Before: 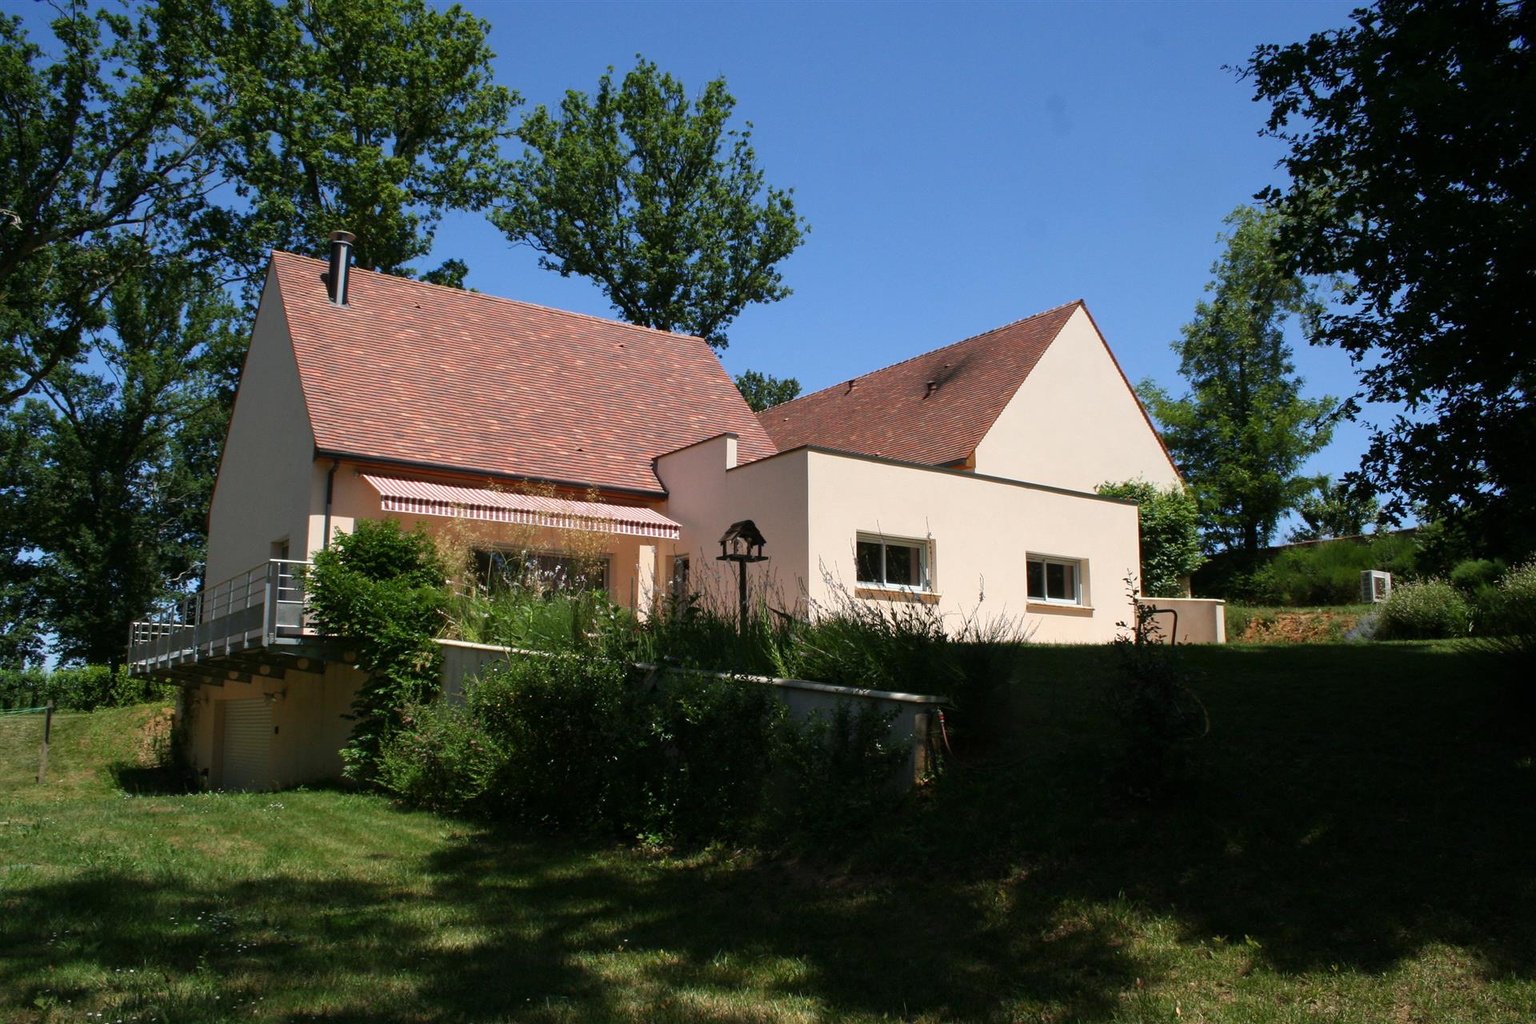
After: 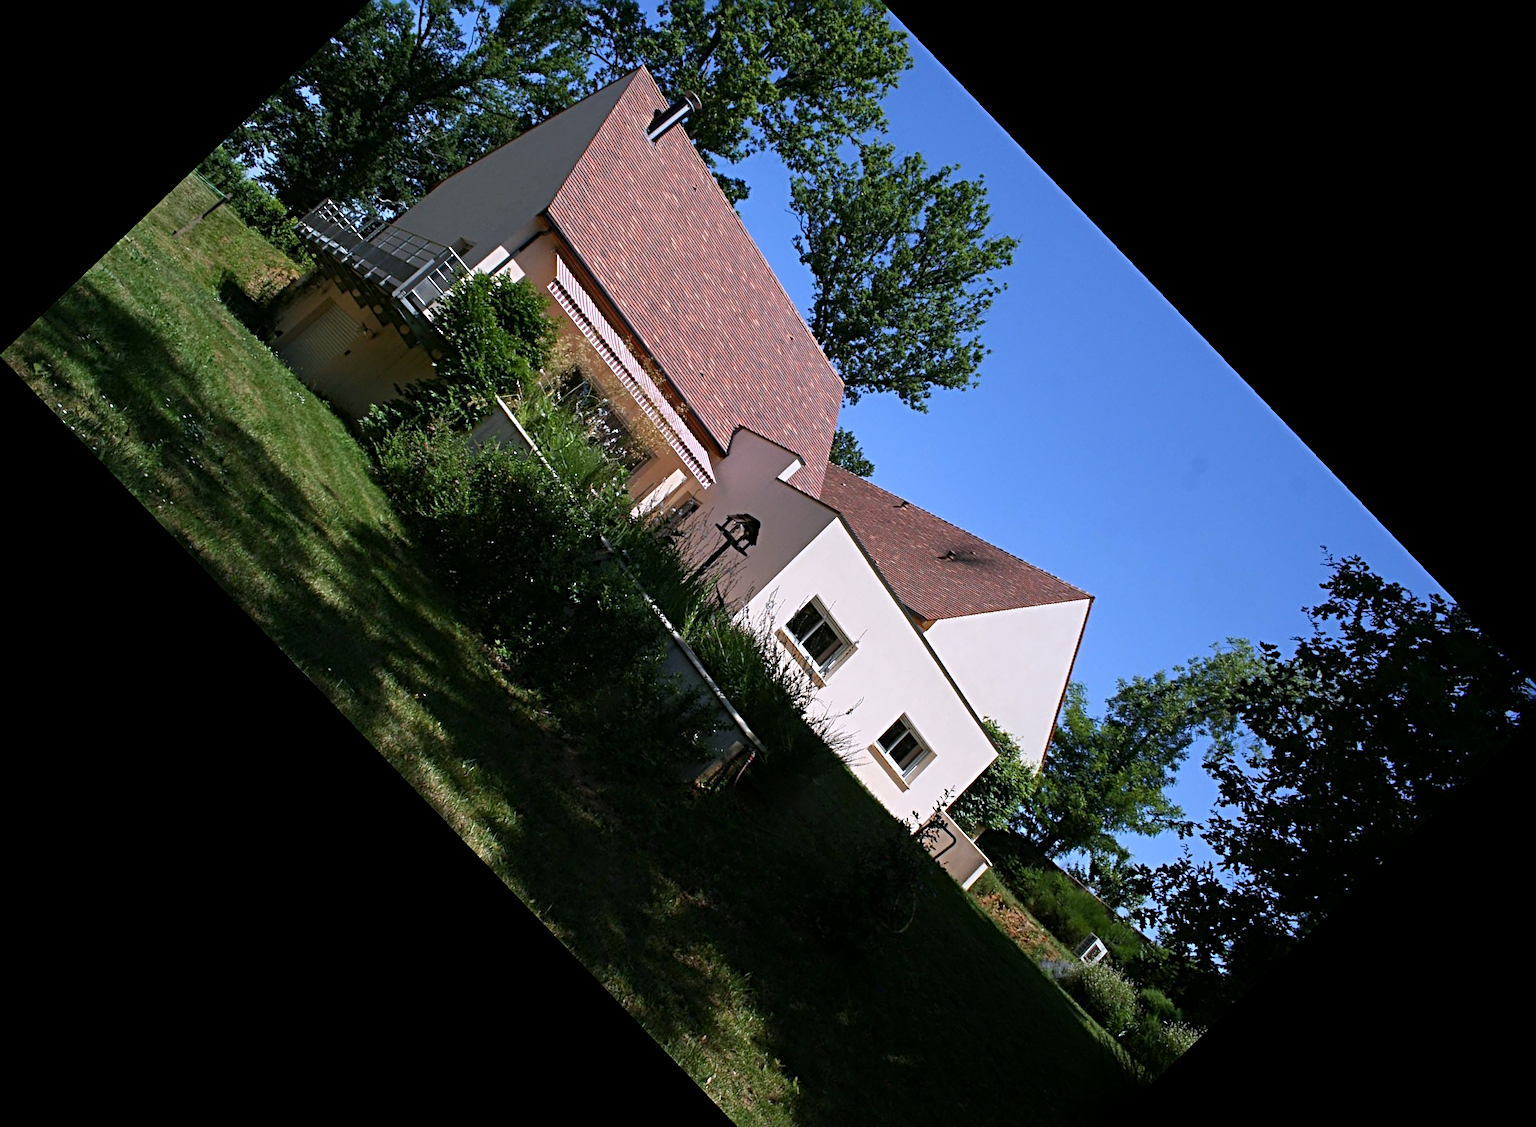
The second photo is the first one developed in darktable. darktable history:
crop and rotate: angle -46.26°, top 16.234%, right 0.912%, bottom 11.704%
sharpen: radius 4.883
white balance: red 0.967, blue 1.119, emerald 0.756
exposure: black level correction 0.001, compensate highlight preservation false
